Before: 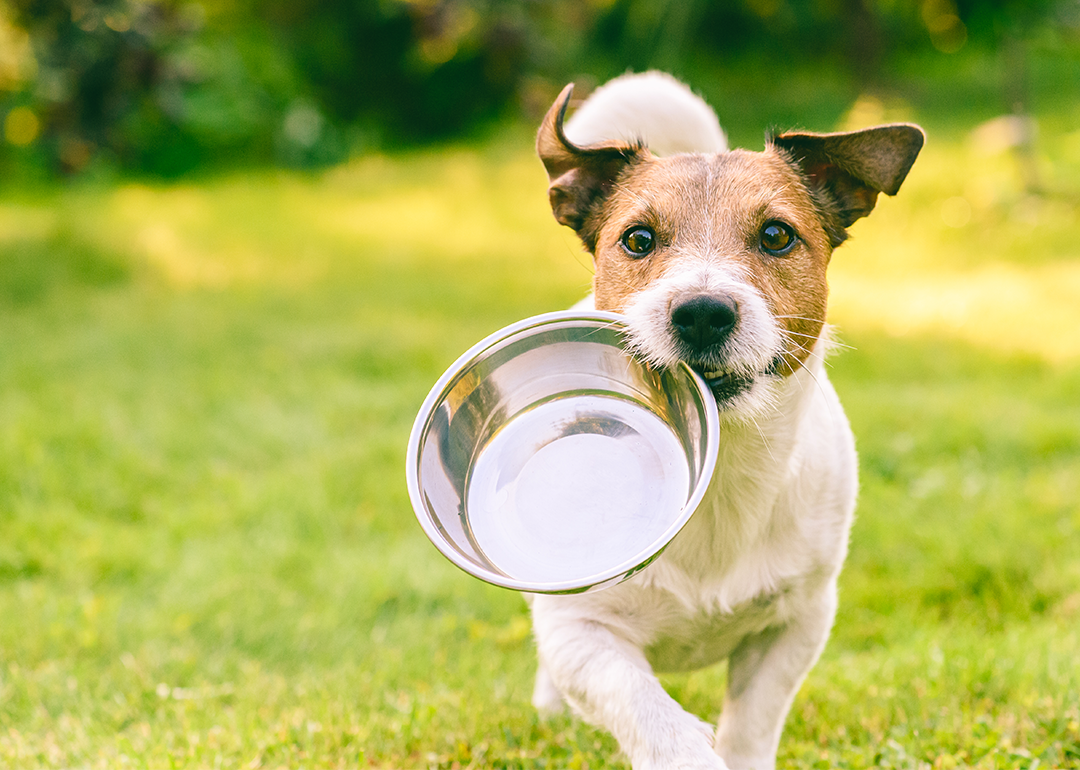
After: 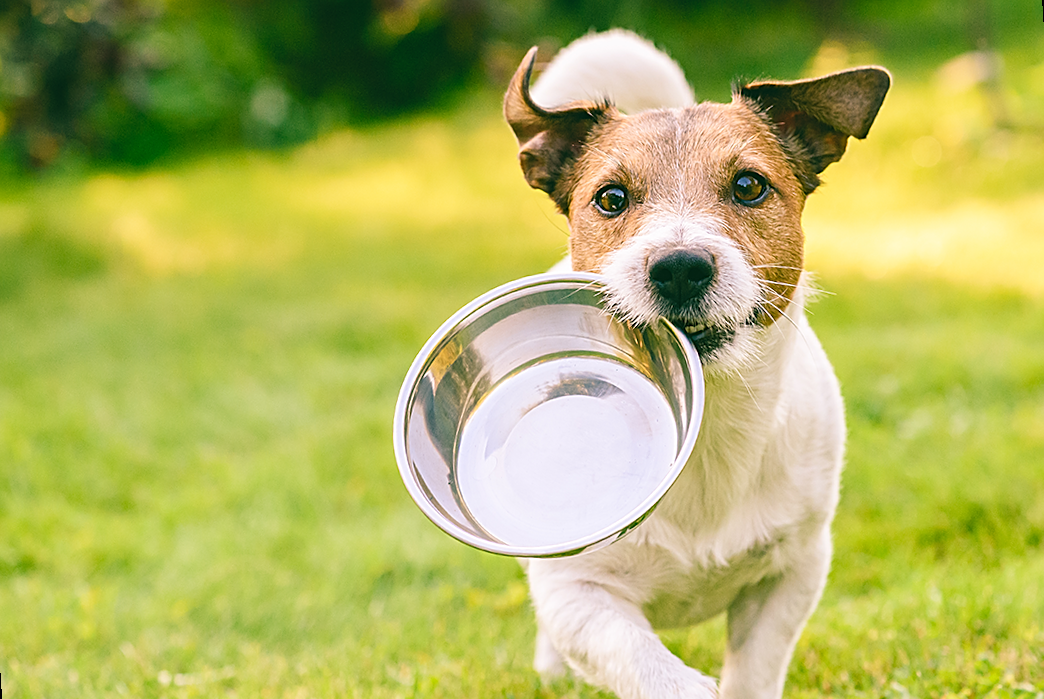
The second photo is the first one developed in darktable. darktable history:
sharpen: on, module defaults
rotate and perspective: rotation -3.52°, crop left 0.036, crop right 0.964, crop top 0.081, crop bottom 0.919
